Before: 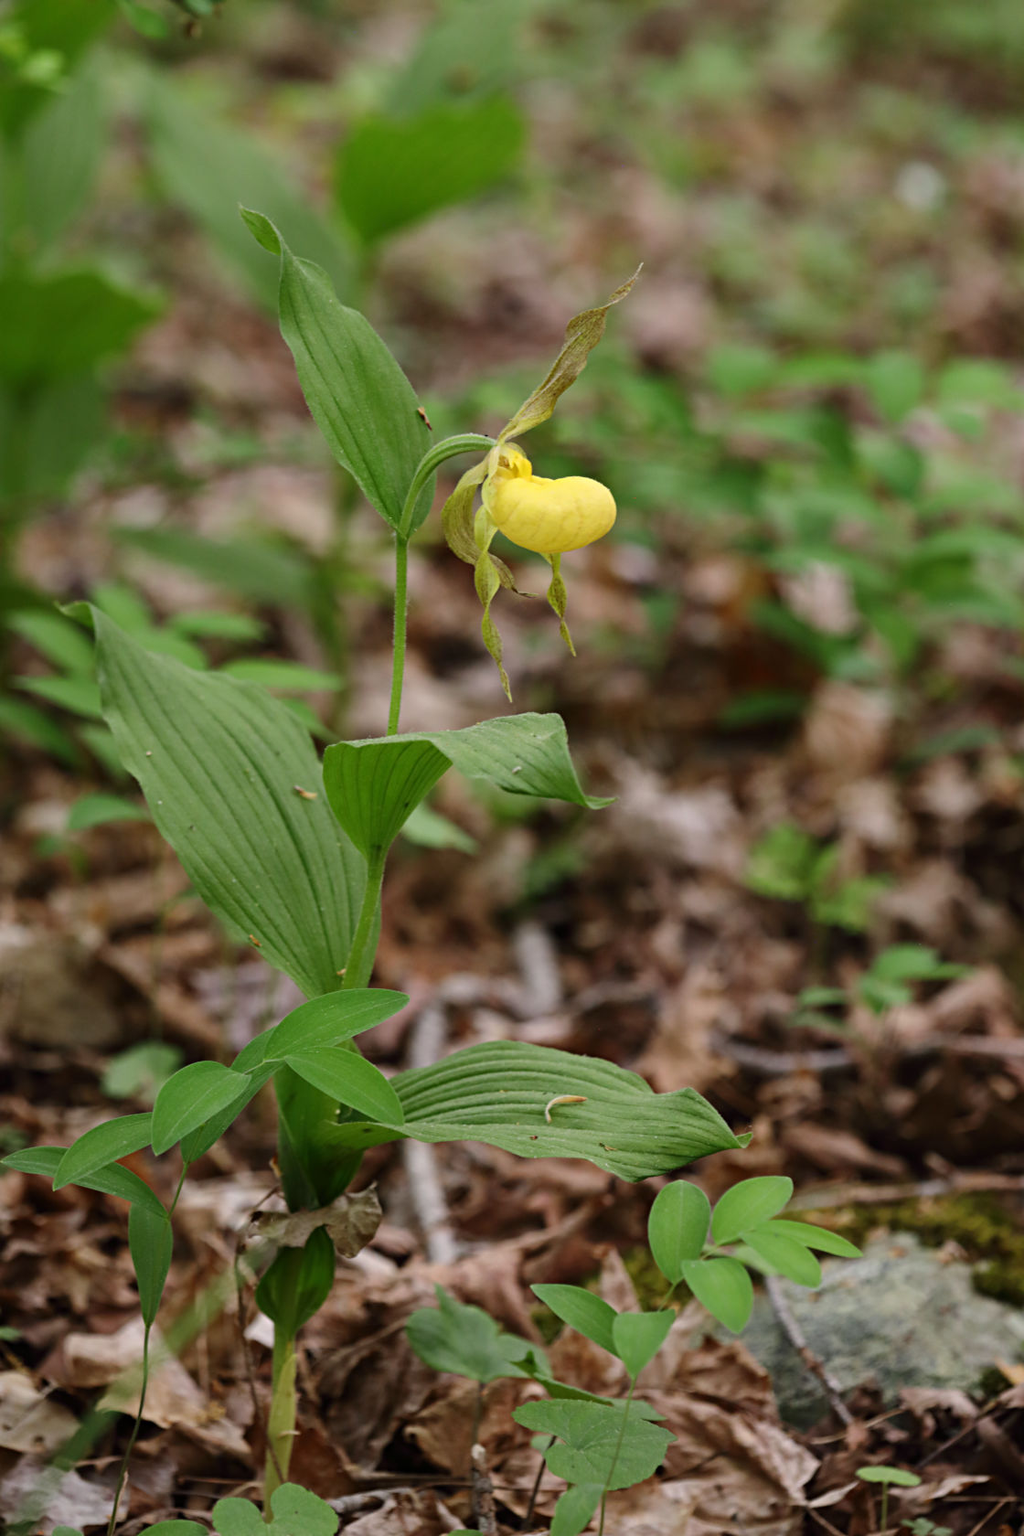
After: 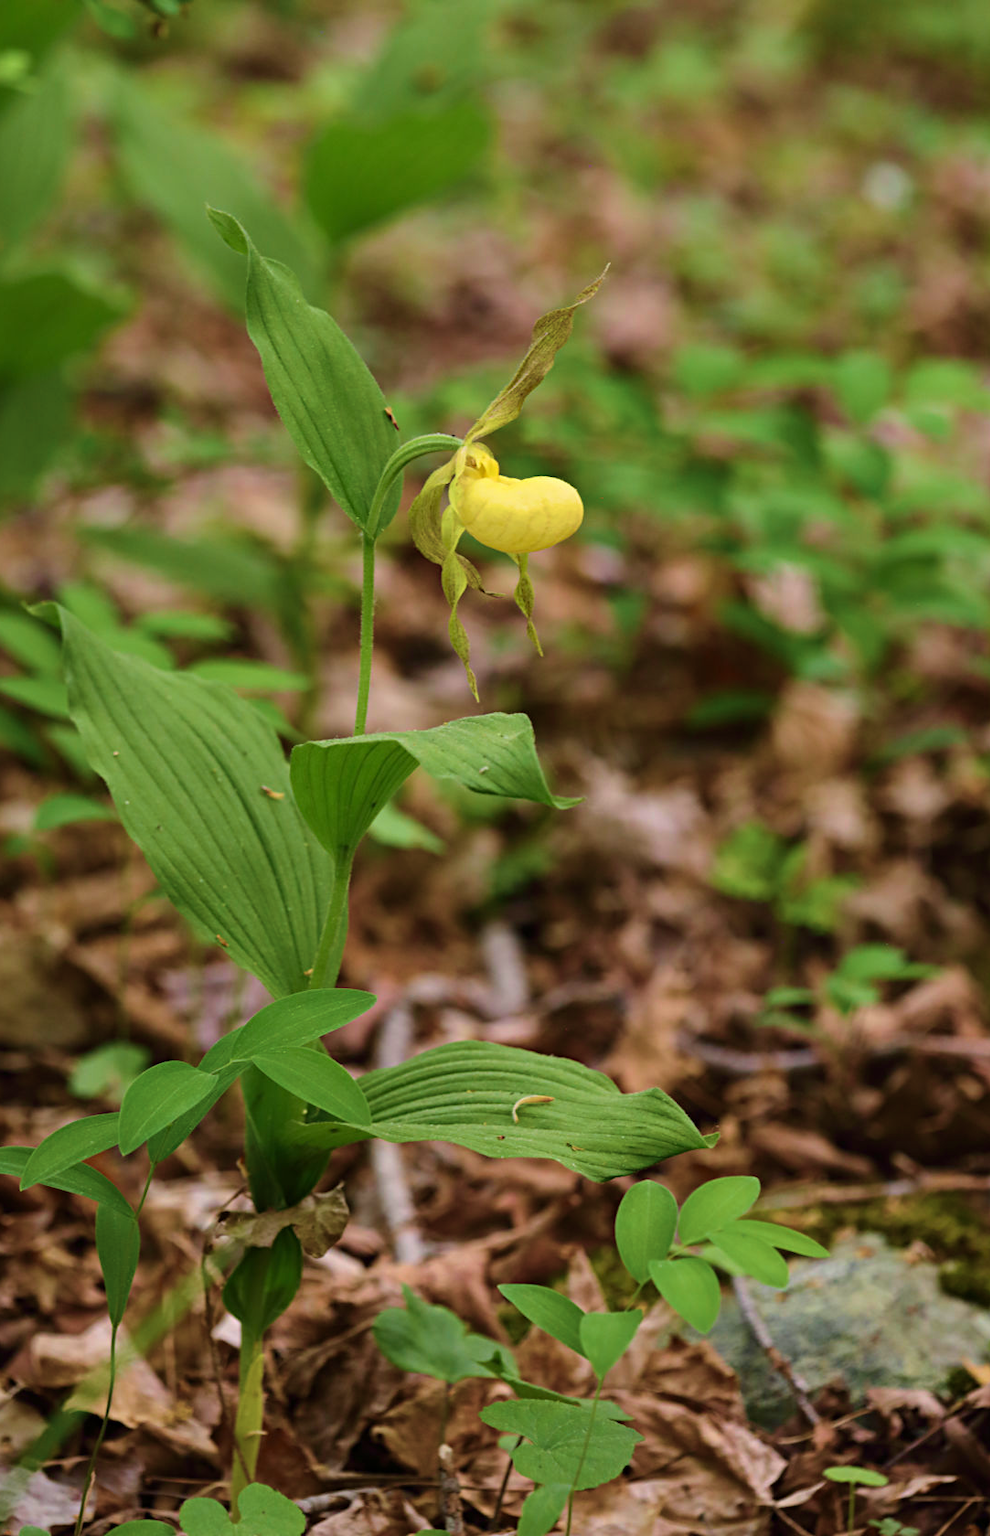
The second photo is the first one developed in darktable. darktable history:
velvia: strength 67.07%, mid-tones bias 0.972
crop and rotate: left 3.238%
